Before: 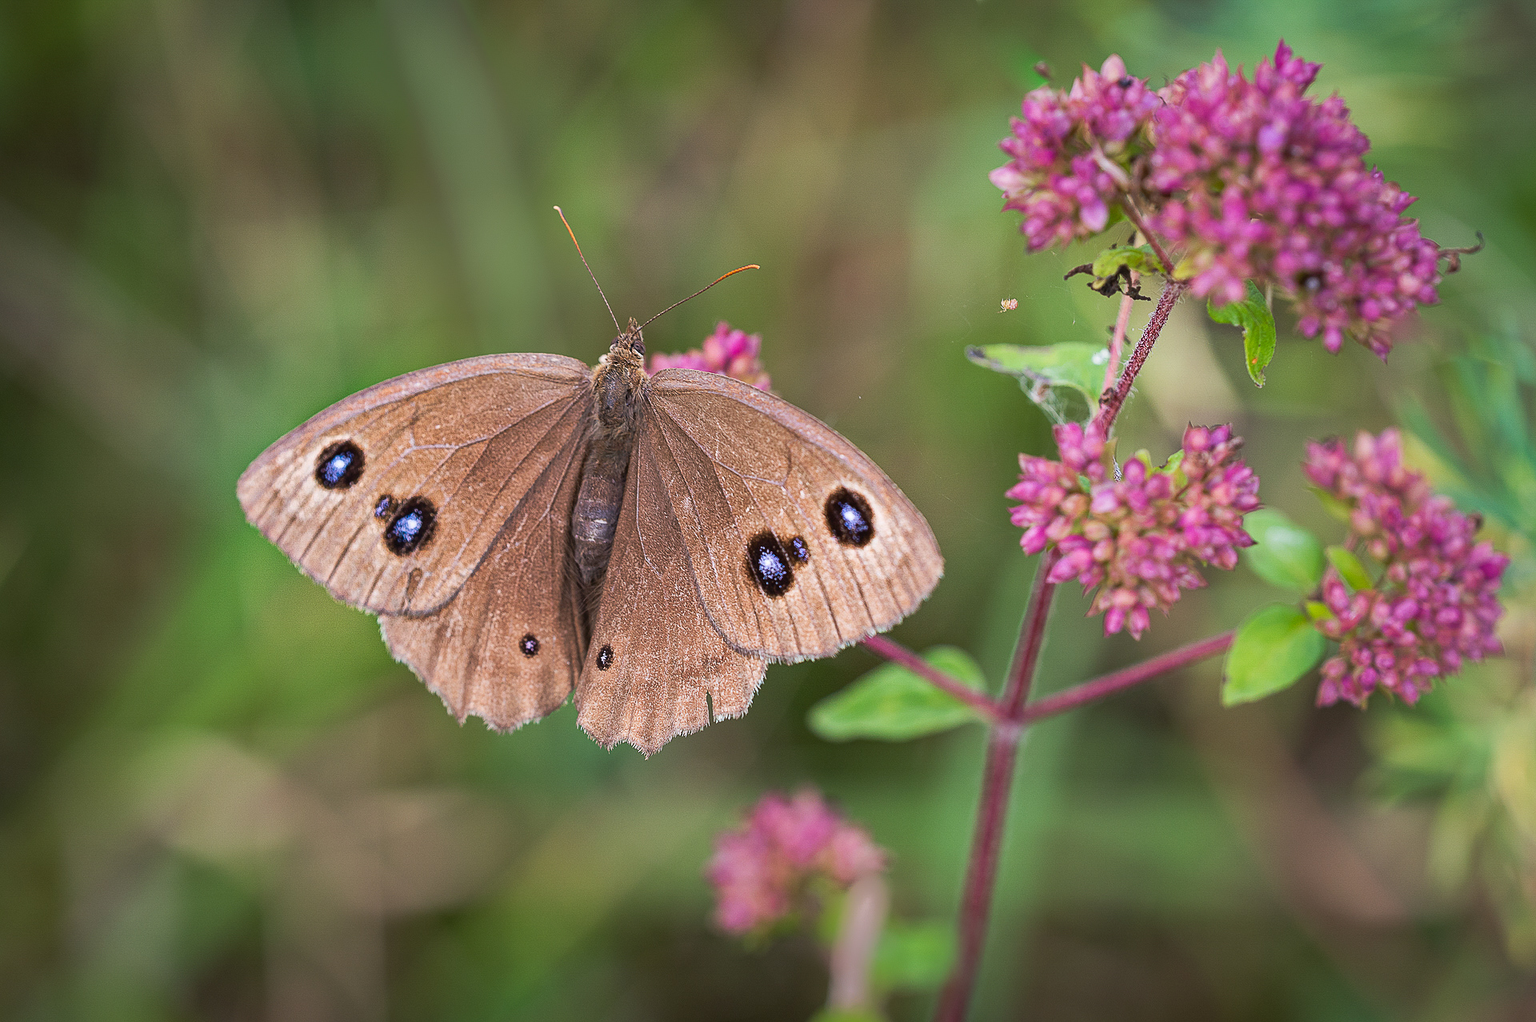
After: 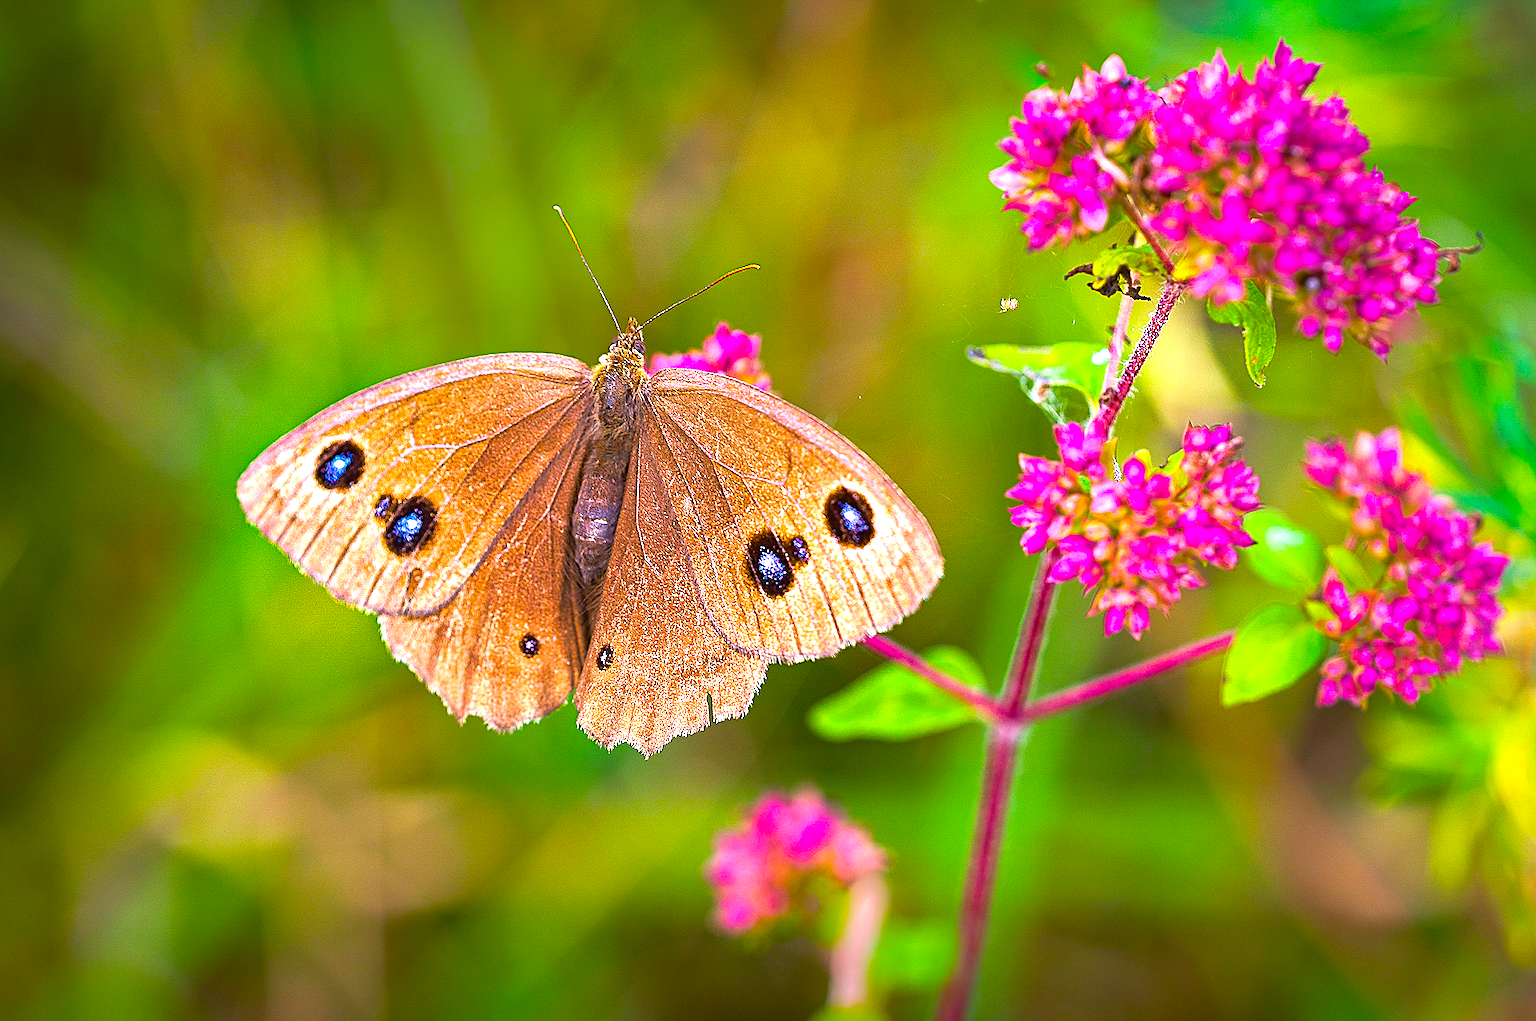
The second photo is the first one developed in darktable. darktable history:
color balance rgb: linear chroma grading › global chroma 25%, perceptual saturation grading › global saturation 40%, perceptual brilliance grading › global brilliance 30%, global vibrance 40%
sharpen: on, module defaults
